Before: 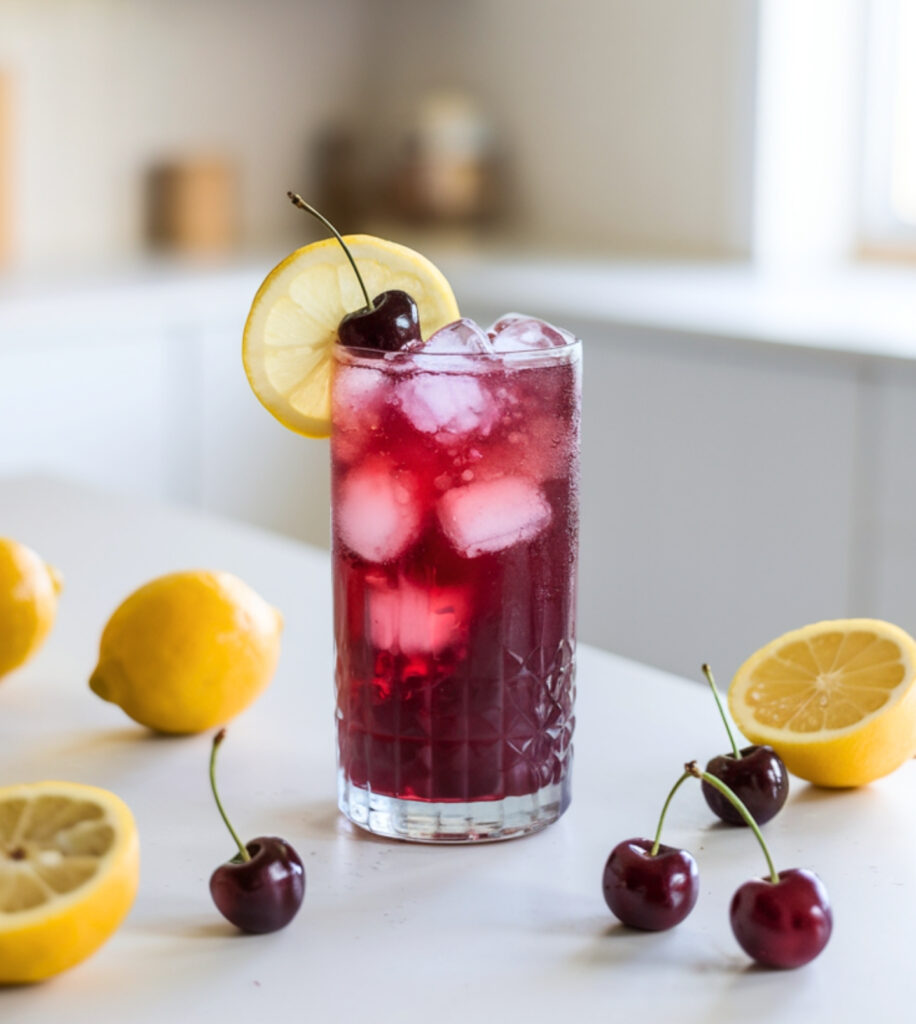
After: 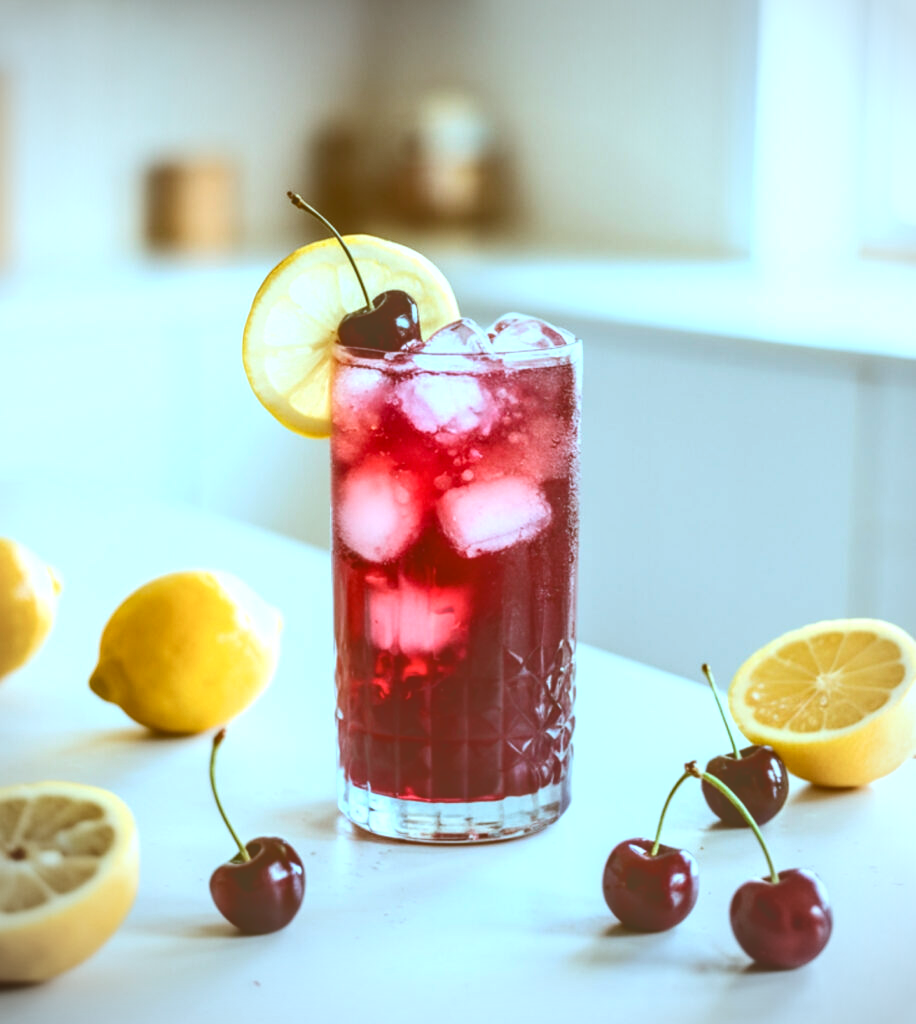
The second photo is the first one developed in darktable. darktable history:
levels: levels [0, 0.478, 1]
tone equalizer: -8 EV -0.75 EV, -7 EV -0.7 EV, -6 EV -0.6 EV, -5 EV -0.4 EV, -3 EV 0.4 EV, -2 EV 0.6 EV, -1 EV 0.7 EV, +0 EV 0.75 EV, edges refinement/feathering 500, mask exposure compensation -1.57 EV, preserve details no
tone curve: curves: ch0 [(0, 0.211) (0.15, 0.25) (1, 0.953)], color space Lab, independent channels, preserve colors none
exposure: exposure 0.02 EV, compensate highlight preservation false
color correction: highlights a* -14.62, highlights b* -16.22, shadows a* 10.12, shadows b* 29.4
vignetting: on, module defaults
local contrast: on, module defaults
